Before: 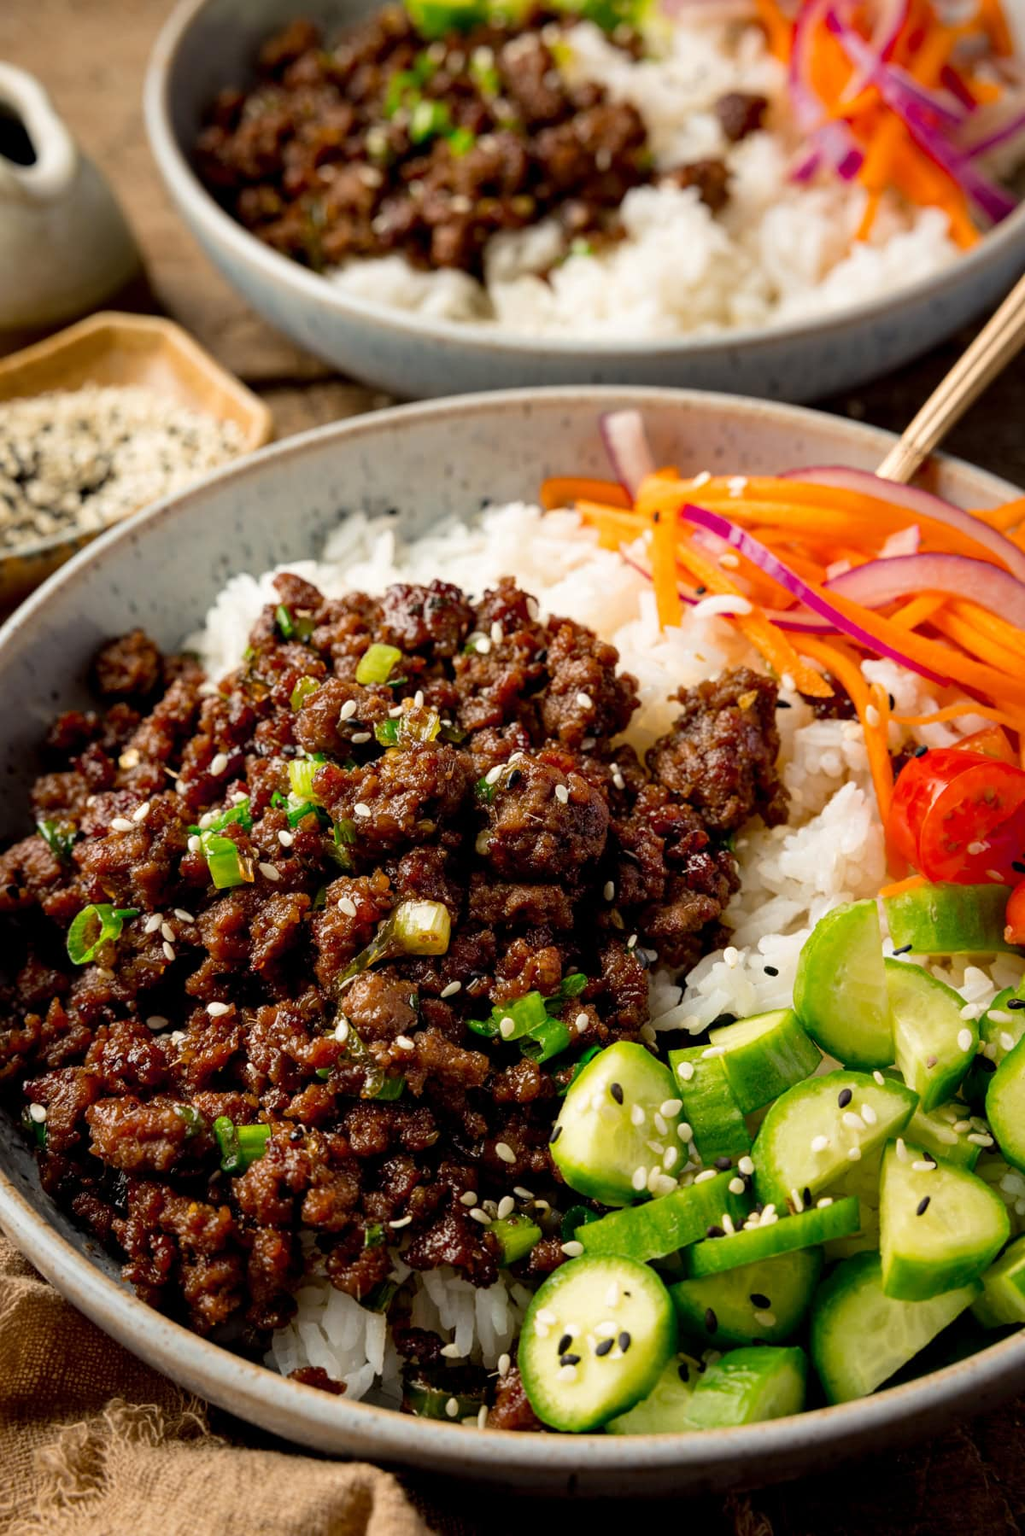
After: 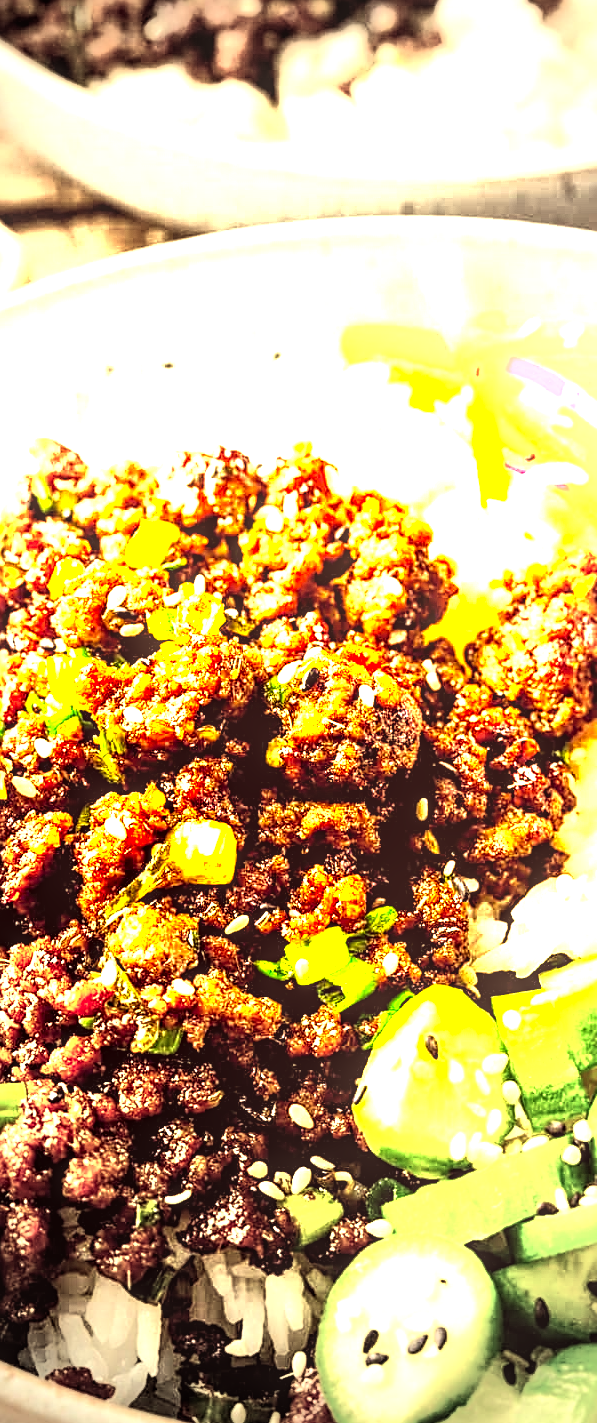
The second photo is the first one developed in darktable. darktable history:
exposure: black level correction 0, exposure 1.67 EV, compensate exposure bias true, compensate highlight preservation false
crop and rotate: angle 0.017°, left 24.266%, top 13.054%, right 25.994%, bottom 7.813%
sharpen: on, module defaults
color correction: highlights a* 9.84, highlights b* 38.56, shadows a* 14.92, shadows b* 3.28
vignetting: fall-off start 33.38%, fall-off radius 64.89%, brightness -0.814, width/height ratio 0.957
local contrast: highlights 16%, detail 188%
tone equalizer: -8 EV -0.728 EV, -7 EV -0.671 EV, -6 EV -0.567 EV, -5 EV -0.362 EV, -3 EV 0.369 EV, -2 EV 0.6 EV, -1 EV 0.691 EV, +0 EV 0.769 EV, edges refinement/feathering 500, mask exposure compensation -1.57 EV, preserve details no
levels: levels [0.012, 0.367, 0.697]
